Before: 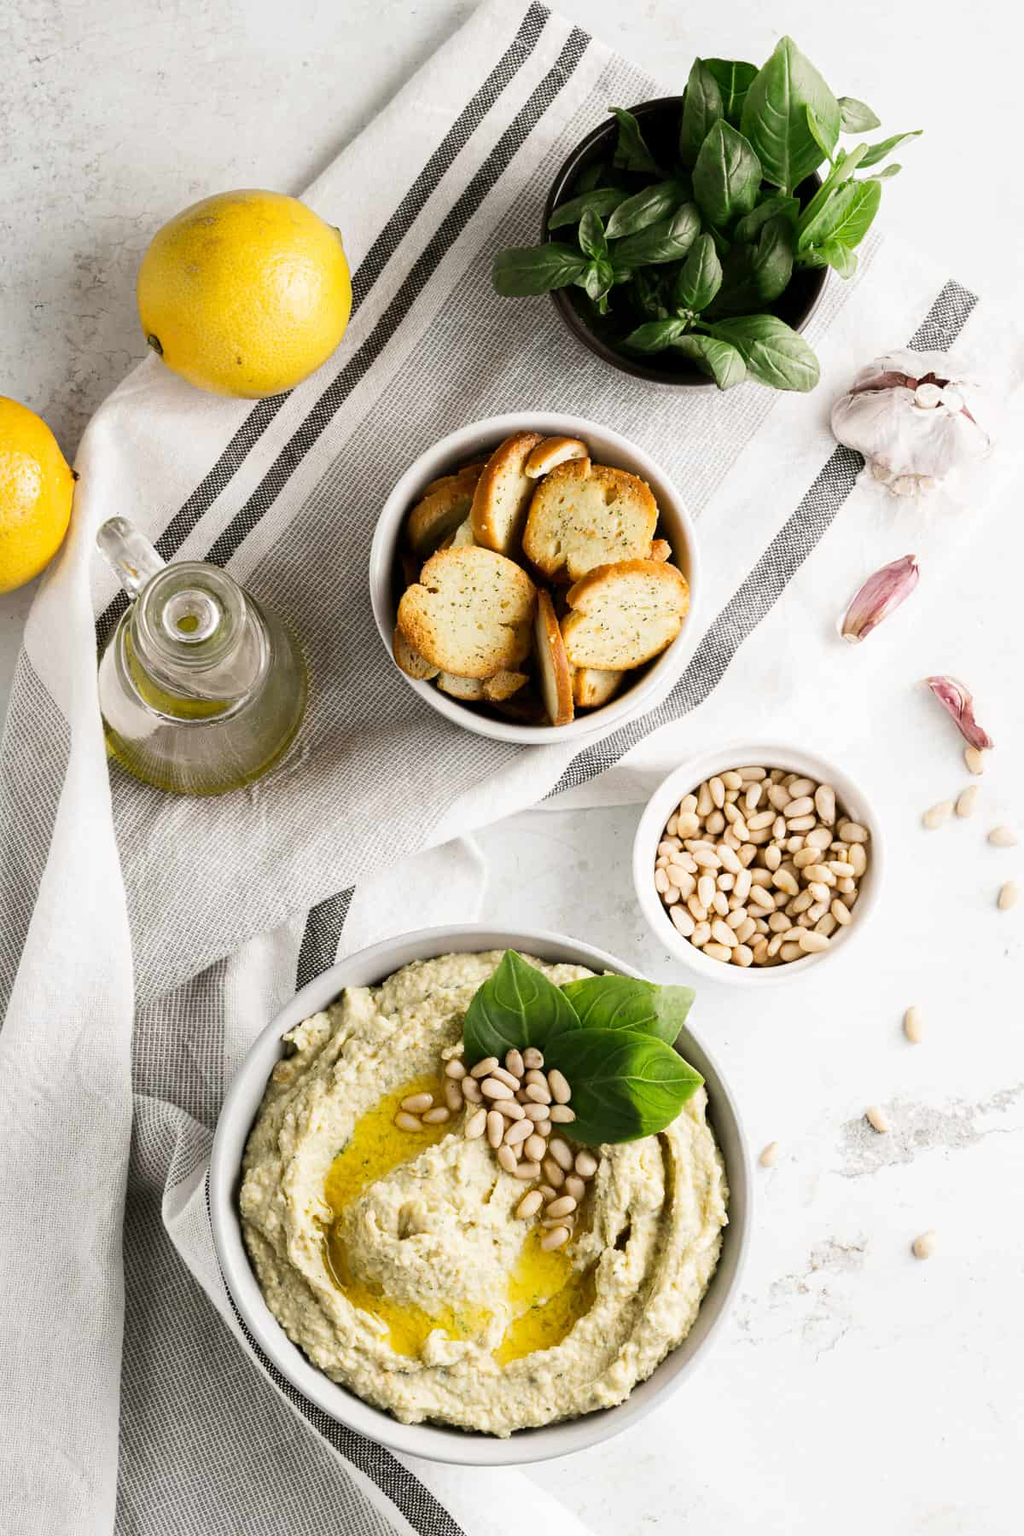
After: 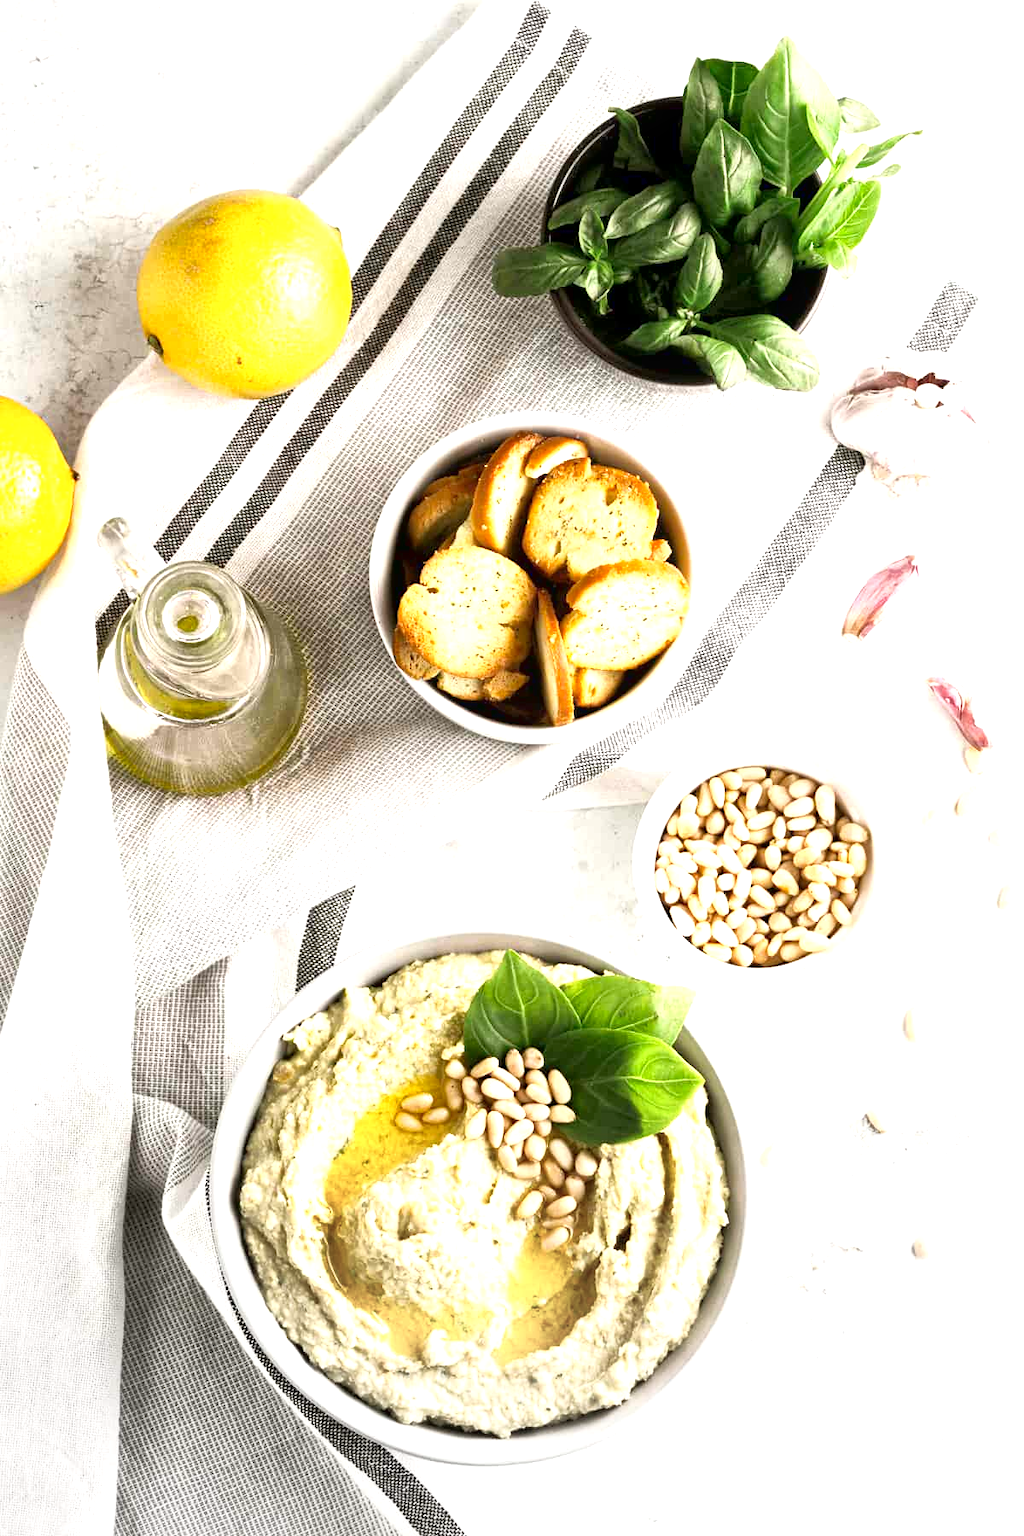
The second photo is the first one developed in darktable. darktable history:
local contrast: mode bilateral grid, contrast 20, coarseness 49, detail 159%, midtone range 0.2
tone curve: curves: ch0 [(0, 0) (0.003, 0.032) (0.011, 0.033) (0.025, 0.036) (0.044, 0.046) (0.069, 0.069) (0.1, 0.108) (0.136, 0.157) (0.177, 0.208) (0.224, 0.256) (0.277, 0.313) (0.335, 0.379) (0.399, 0.444) (0.468, 0.514) (0.543, 0.595) (0.623, 0.687) (0.709, 0.772) (0.801, 0.854) (0.898, 0.933) (1, 1)], color space Lab, linked channels
vignetting: brightness -0.156, center (-0.055, -0.359)
exposure: black level correction 0, exposure 0.893 EV, compensate highlight preservation false
